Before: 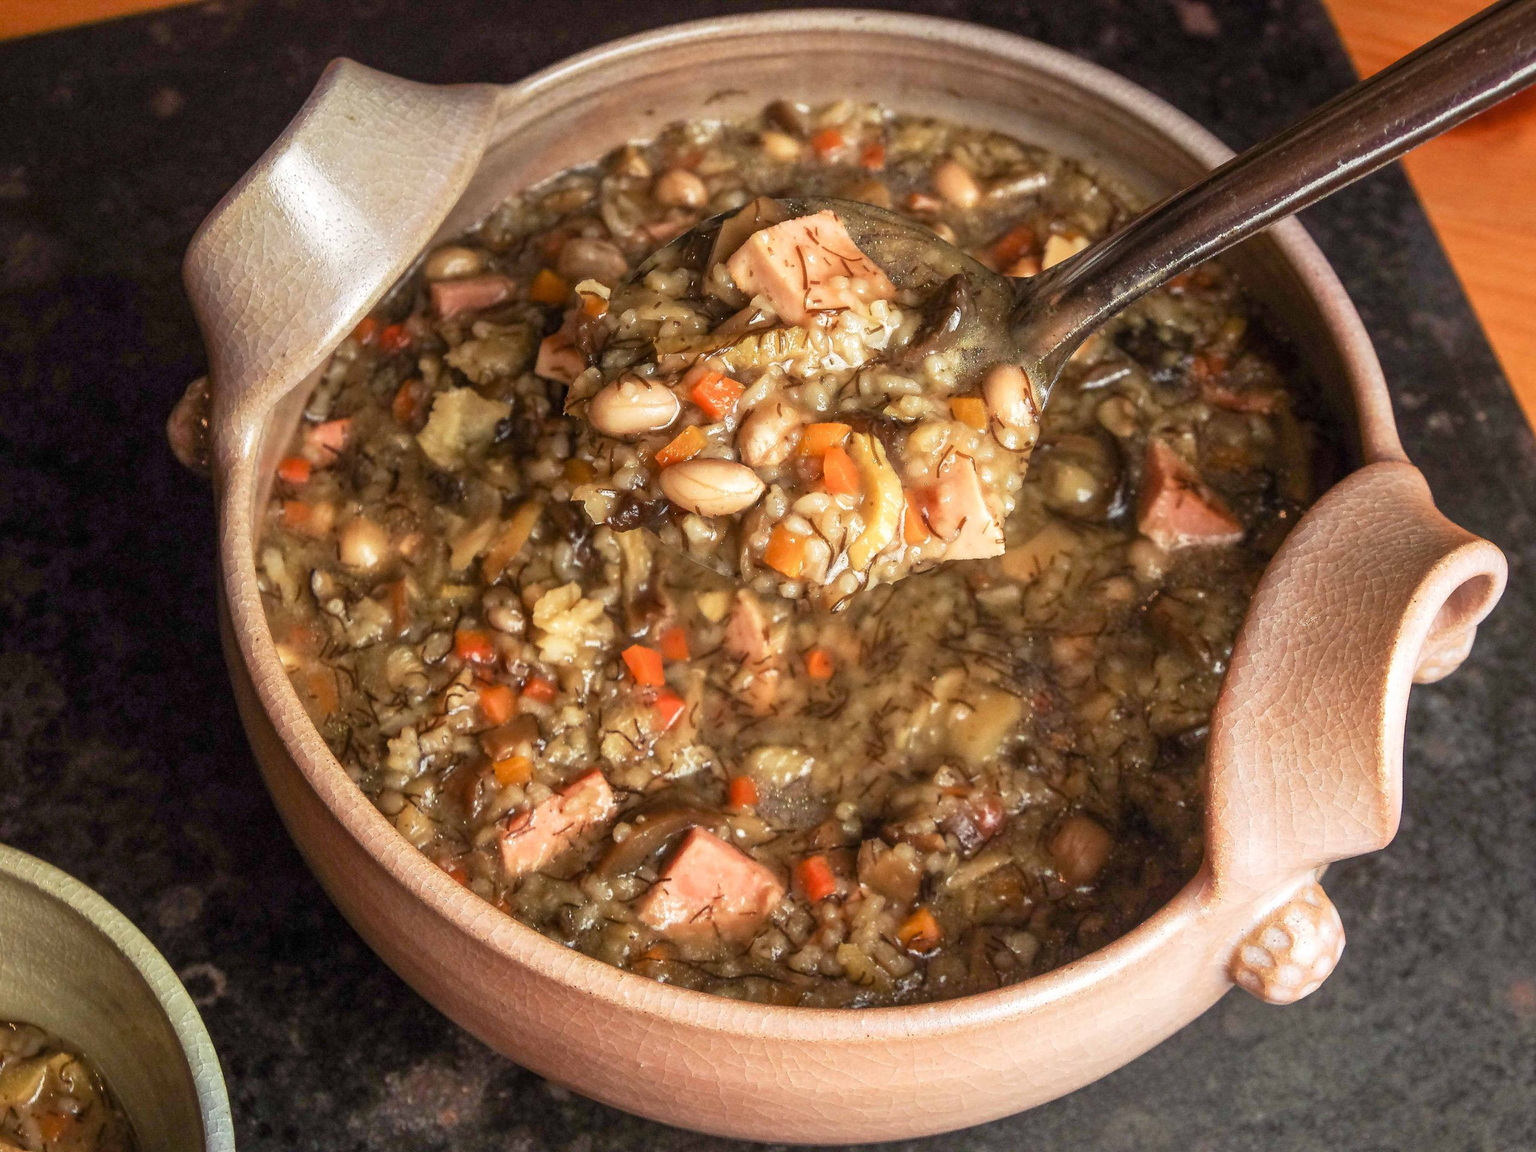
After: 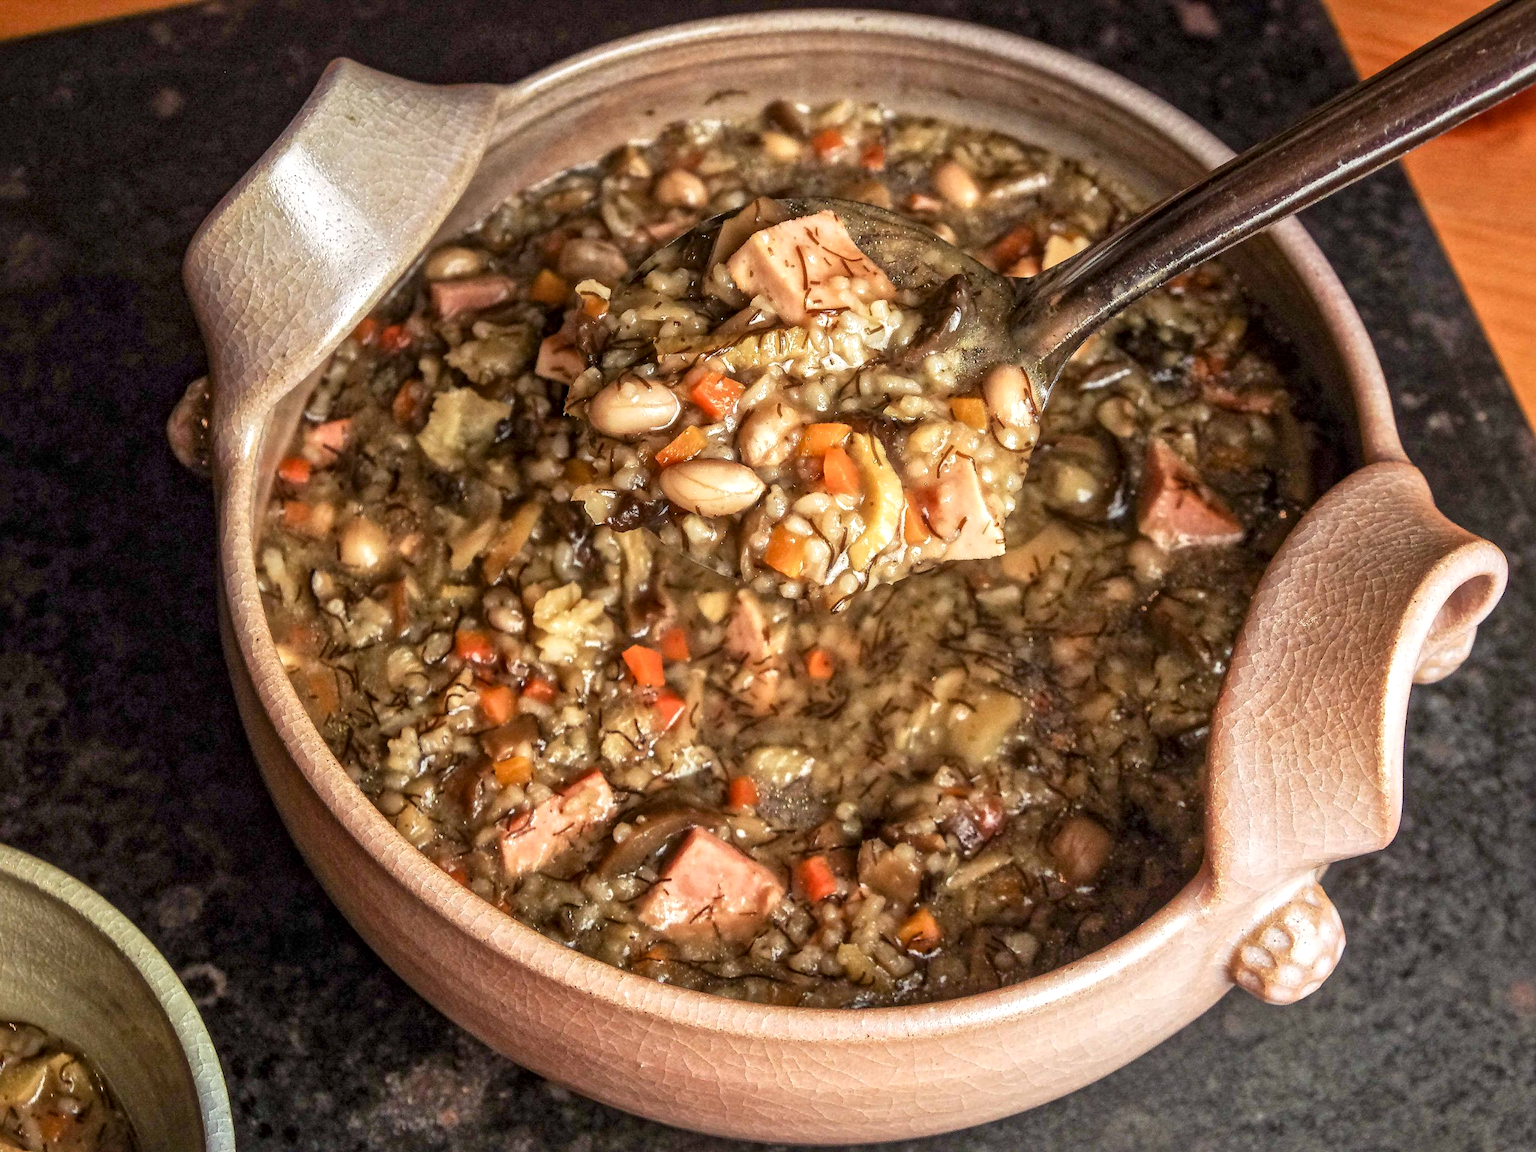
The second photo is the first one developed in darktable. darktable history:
local contrast: mode bilateral grid, contrast 20, coarseness 19, detail 163%, midtone range 0.2
